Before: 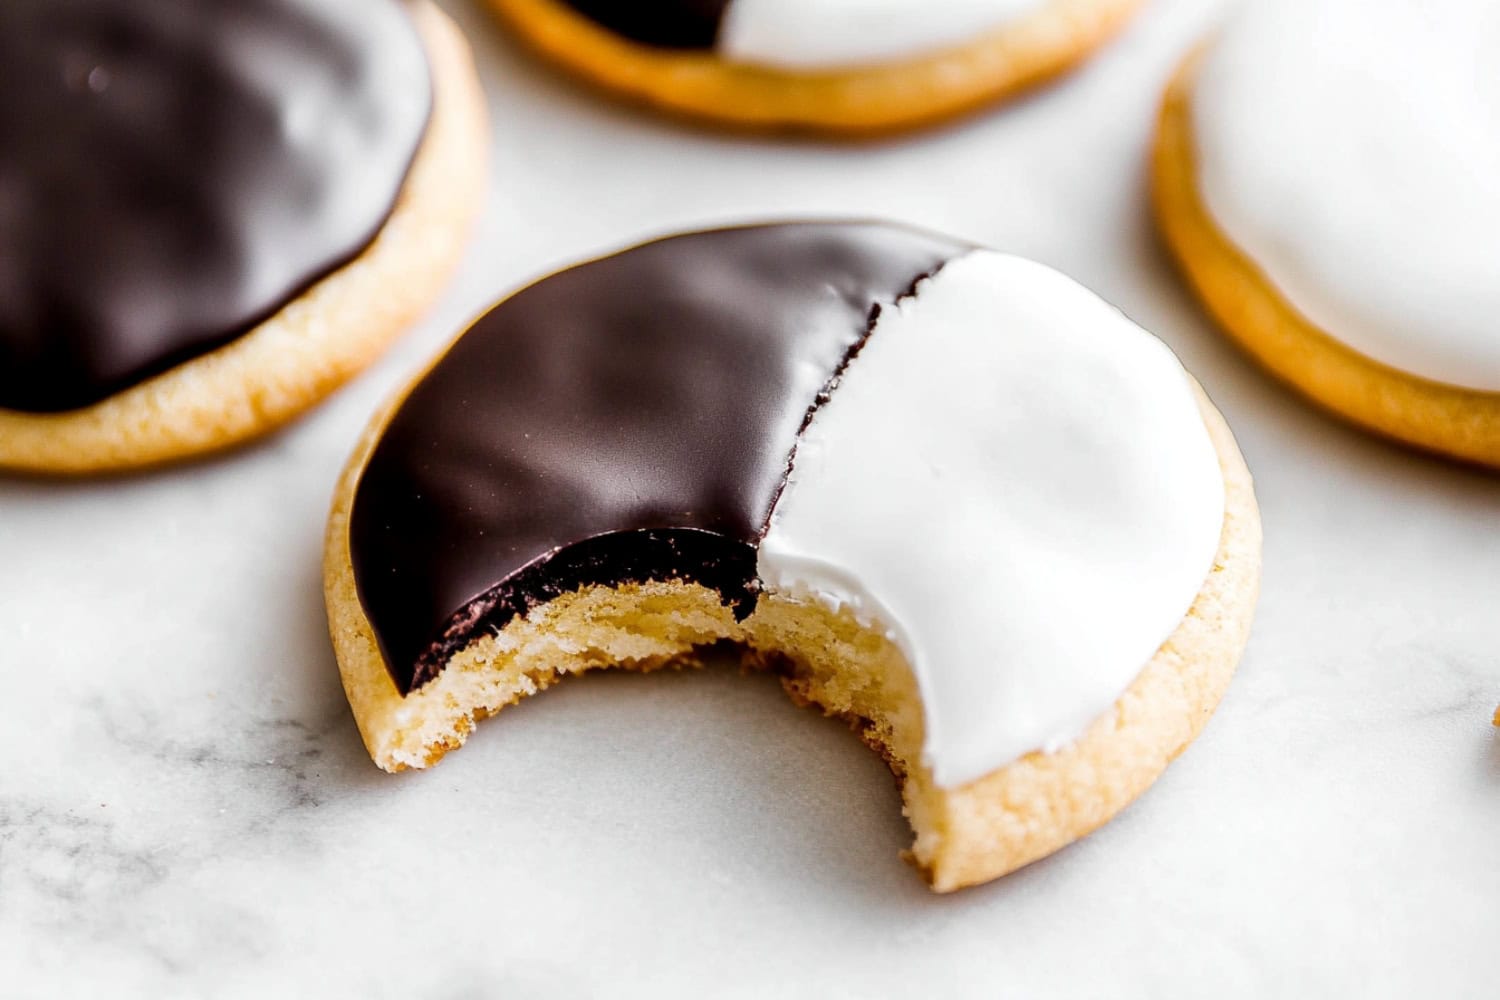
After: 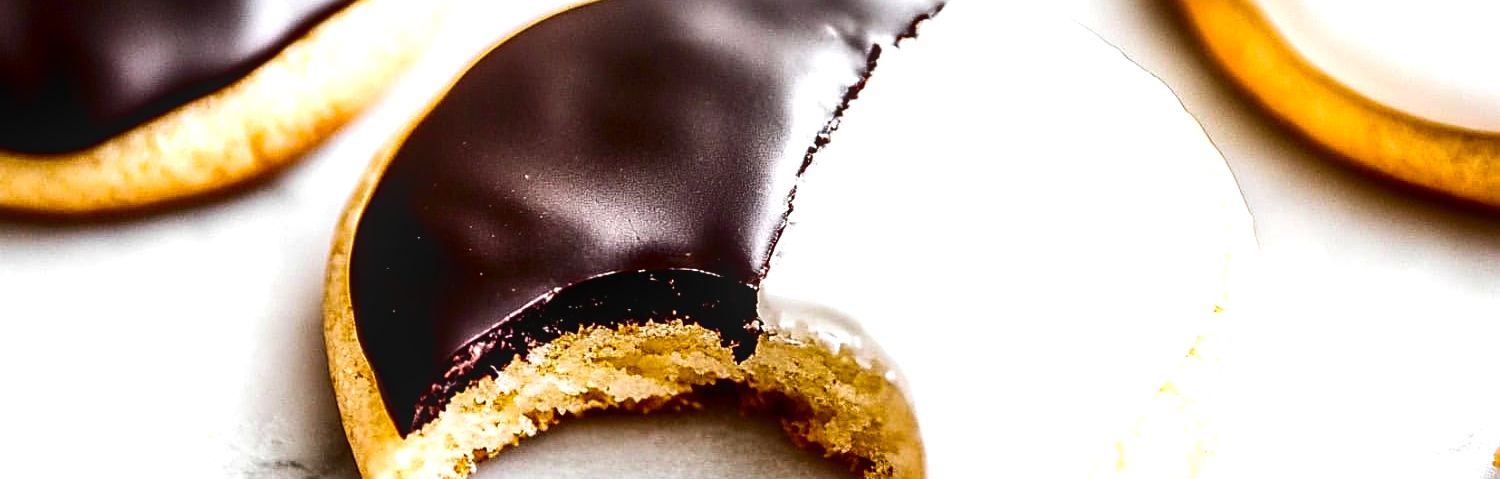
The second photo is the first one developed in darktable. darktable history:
crop and rotate: top 25.997%, bottom 26.05%
sharpen: on, module defaults
exposure: black level correction 0, exposure 0.703 EV, compensate exposure bias true, compensate highlight preservation false
local contrast: on, module defaults
contrast brightness saturation: contrast 0.194, brightness -0.243, saturation 0.119
